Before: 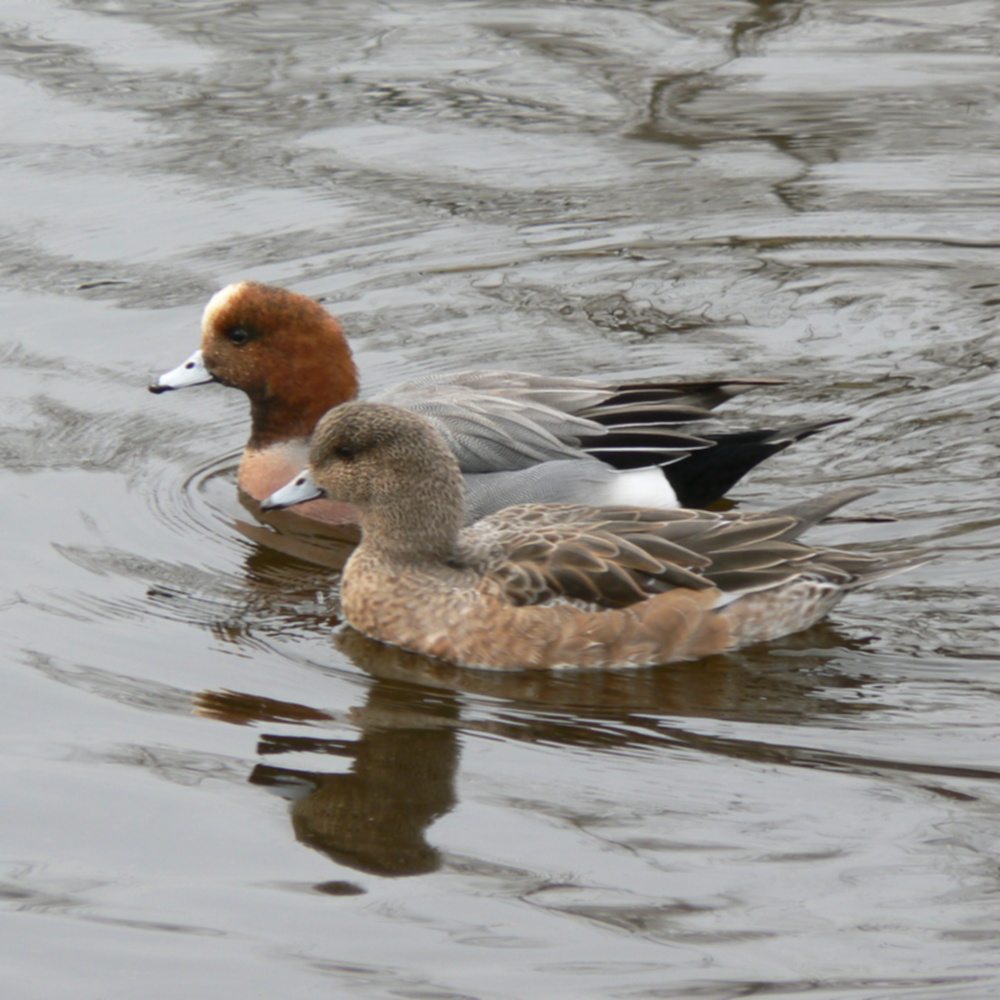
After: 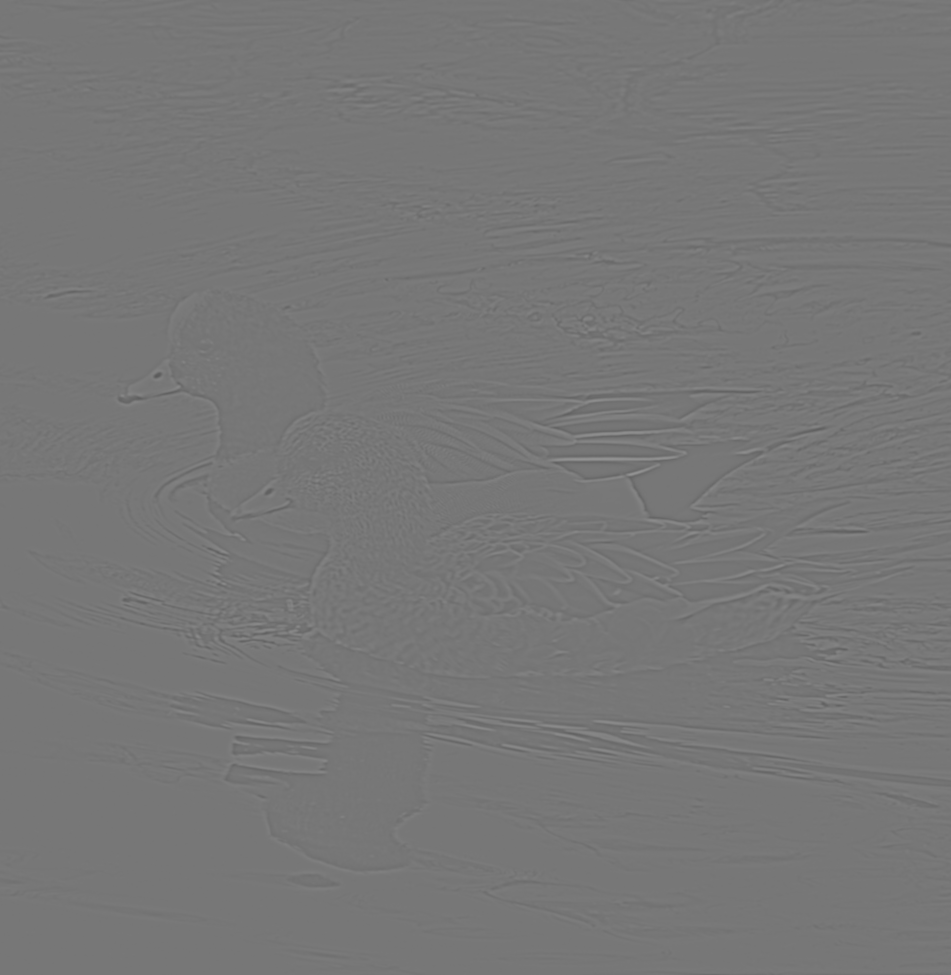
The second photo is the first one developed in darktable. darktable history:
filmic rgb: black relative exposure -7.48 EV, white relative exposure 4.83 EV, hardness 3.4, color science v6 (2022)
rotate and perspective: rotation 0.074°, lens shift (vertical) 0.096, lens shift (horizontal) -0.041, crop left 0.043, crop right 0.952, crop top 0.024, crop bottom 0.979
highpass: sharpness 5.84%, contrast boost 8.44%
white balance: red 1.188, blue 1.11
